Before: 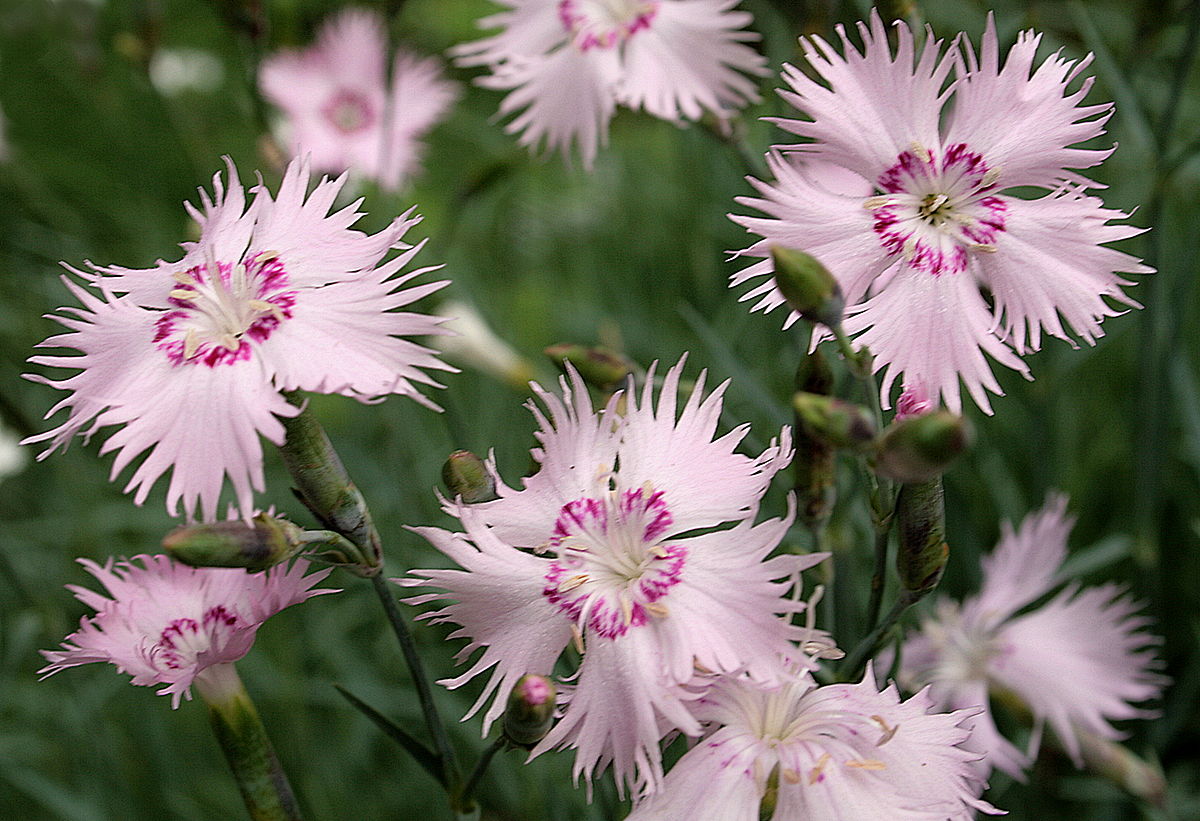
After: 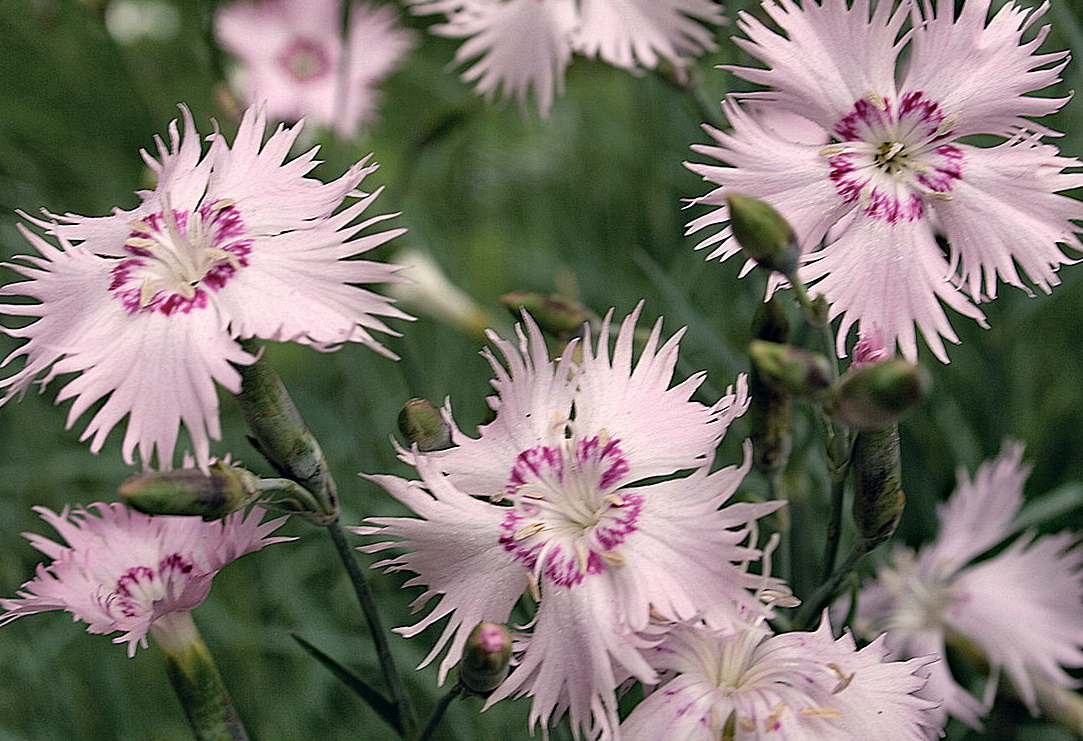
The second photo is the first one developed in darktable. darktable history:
color correction: highlights a* 2.89, highlights b* 5.02, shadows a* -1.52, shadows b* -4.84, saturation 0.802
shadows and highlights: white point adjustment 1.06, soften with gaussian
haze removal: compatibility mode true, adaptive false
crop: left 3.741%, top 6.396%, right 5.944%, bottom 3.263%
